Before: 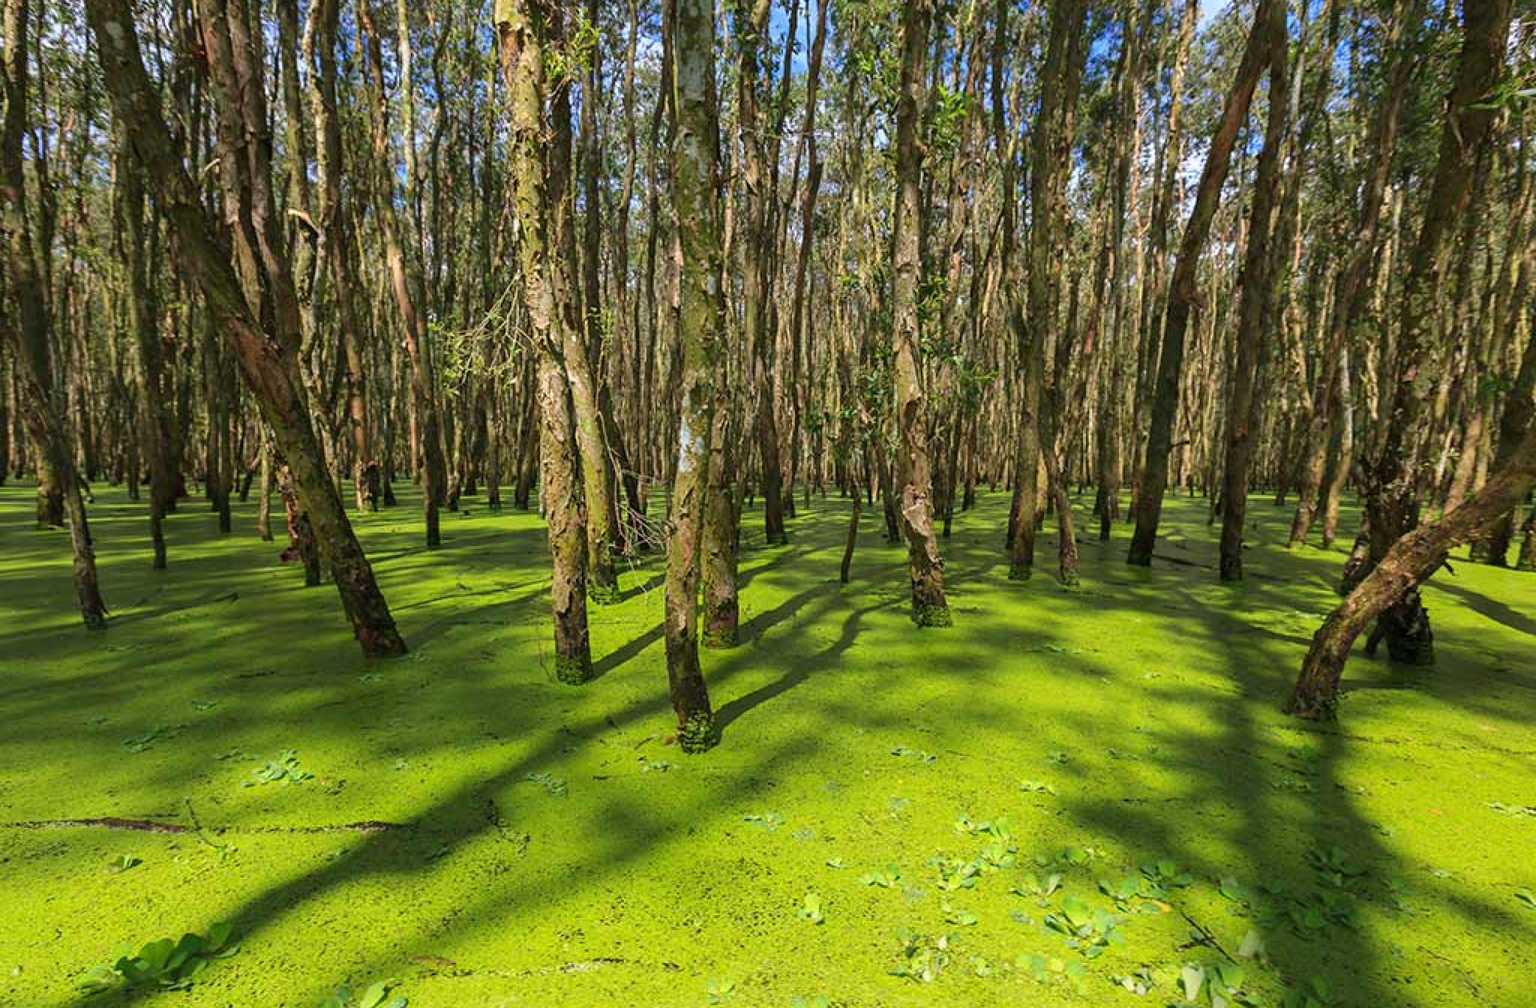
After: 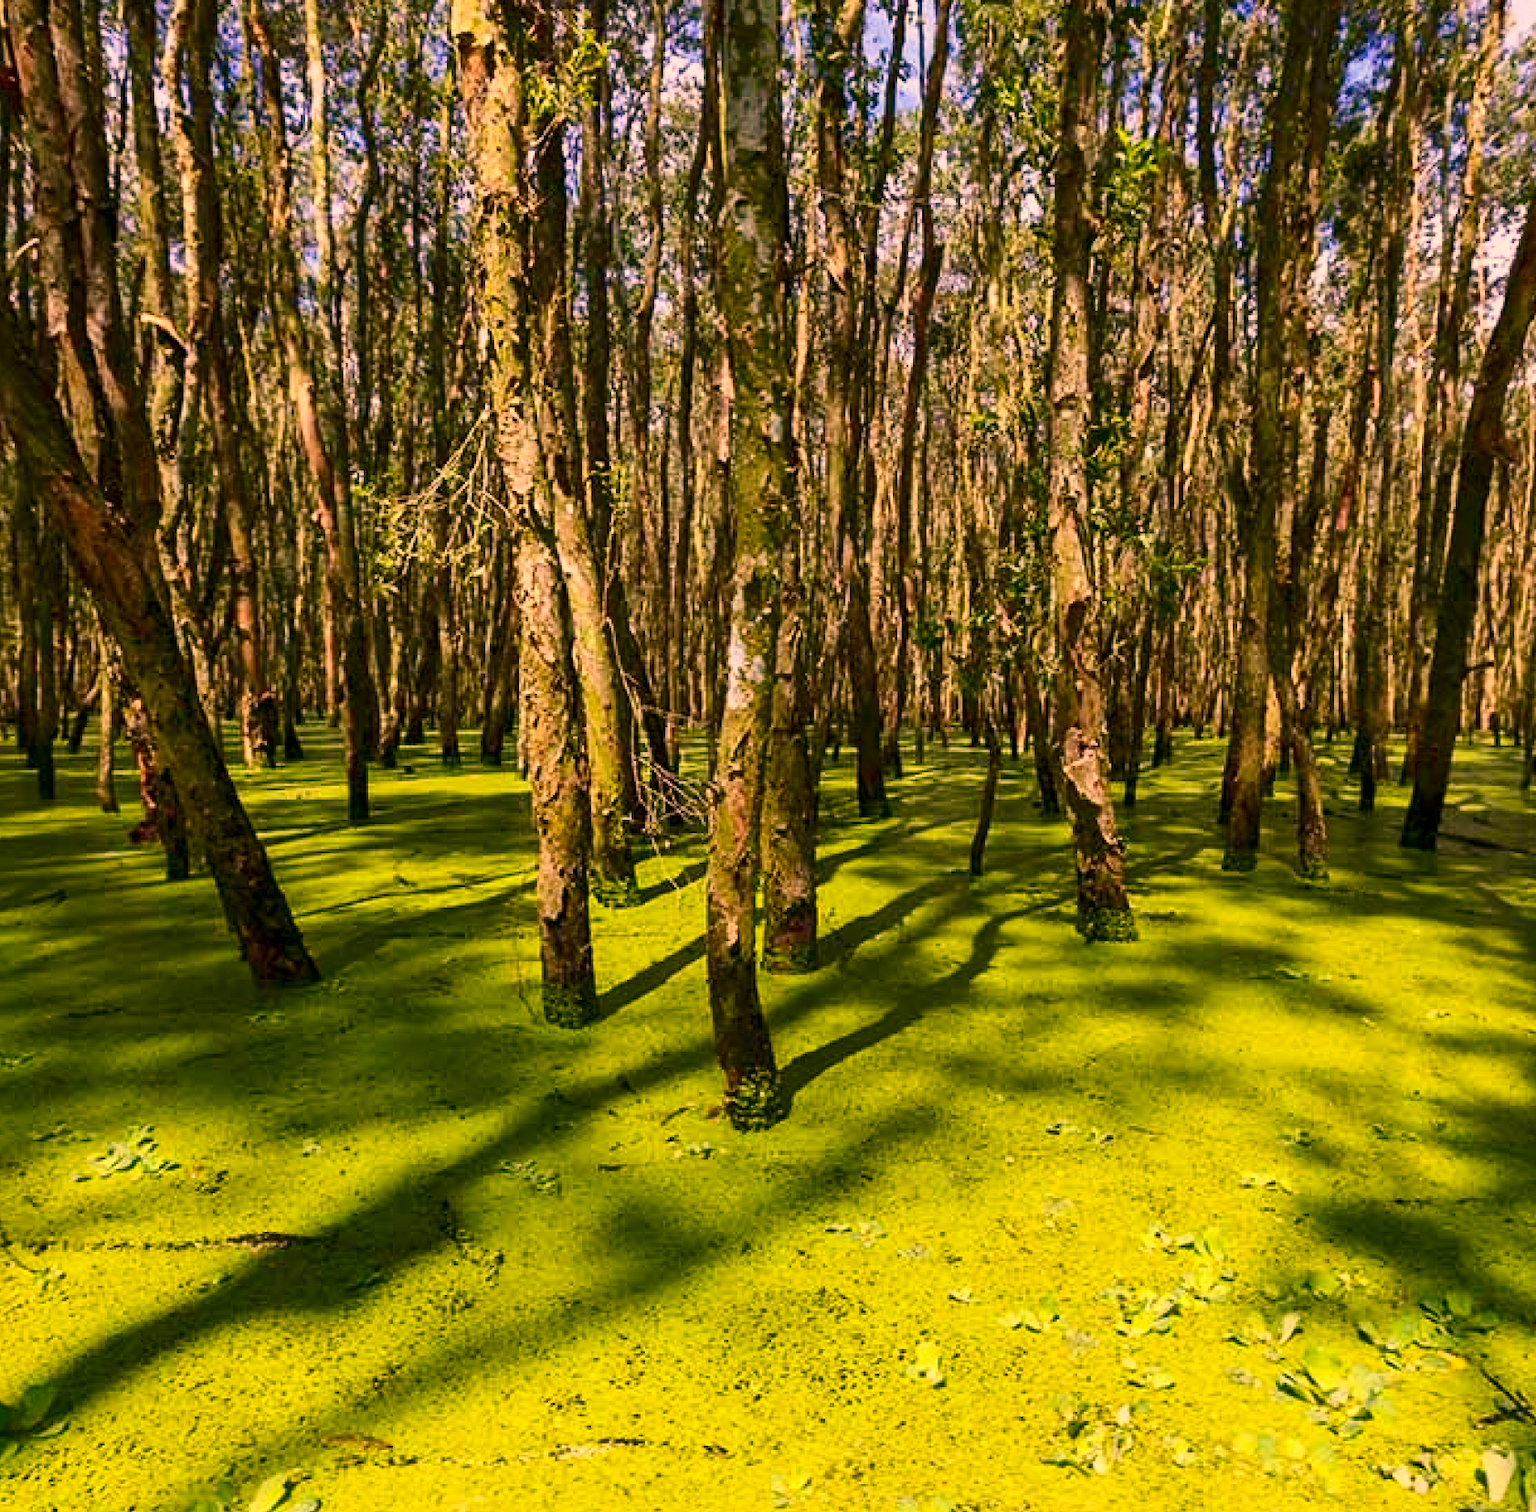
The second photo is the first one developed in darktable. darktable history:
crop and rotate: left 12.673%, right 20.66%
contrast brightness saturation: contrast 0.22
local contrast: mode bilateral grid, contrast 20, coarseness 50, detail 120%, midtone range 0.2
rgb curve: curves: ch0 [(0, 0) (0.078, 0.051) (0.929, 0.956) (1, 1)], compensate middle gray true
color balance rgb: shadows lift › chroma 1%, shadows lift › hue 113°, highlights gain › chroma 0.2%, highlights gain › hue 333°, perceptual saturation grading › global saturation 20%, perceptual saturation grading › highlights -25%, perceptual saturation grading › shadows 25%, contrast -10%
color correction: highlights a* 21.88, highlights b* 22.25
